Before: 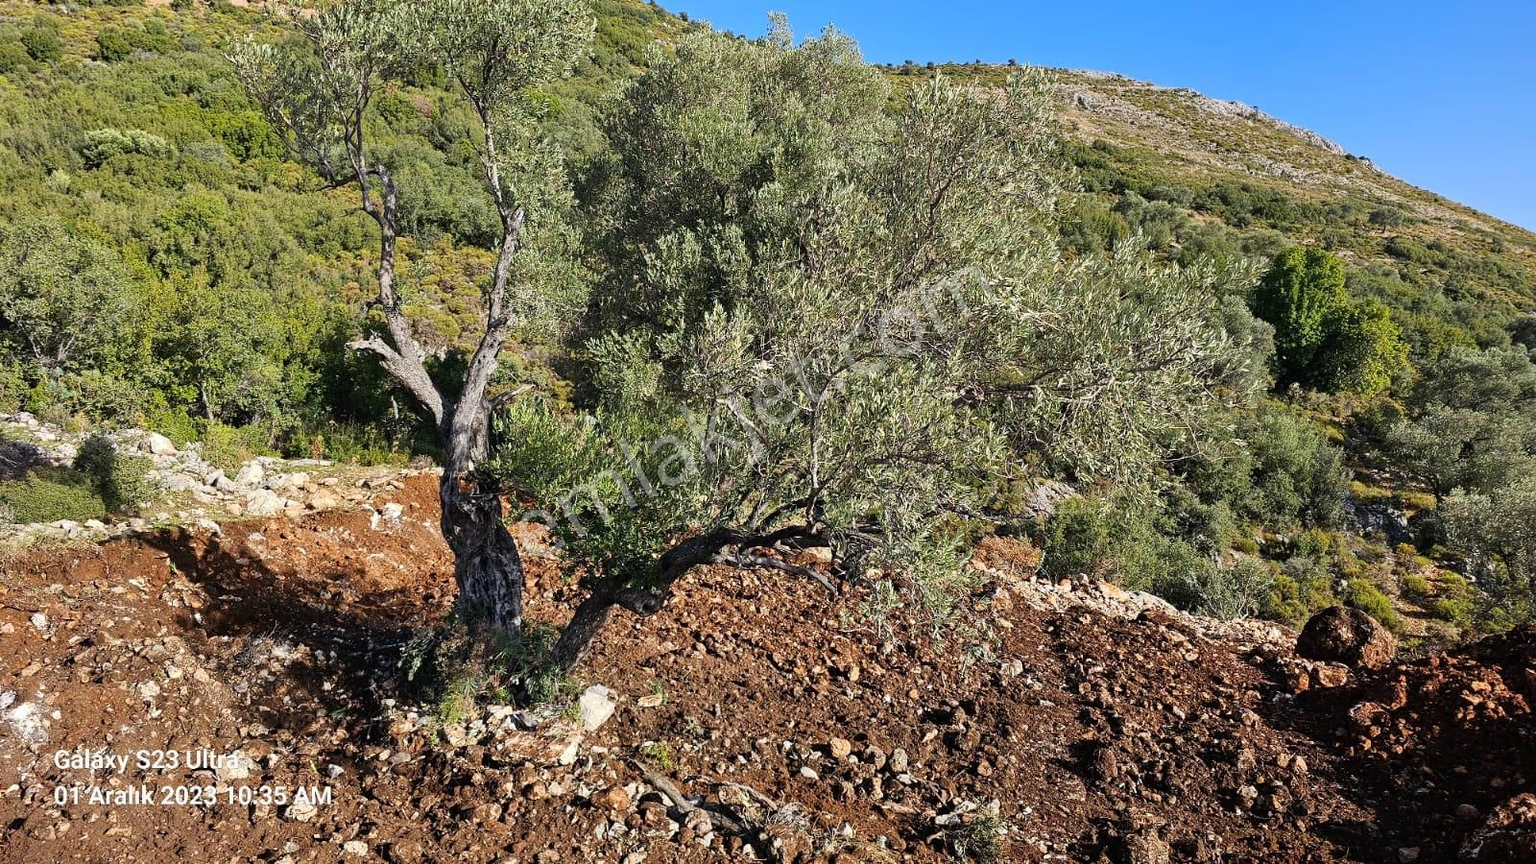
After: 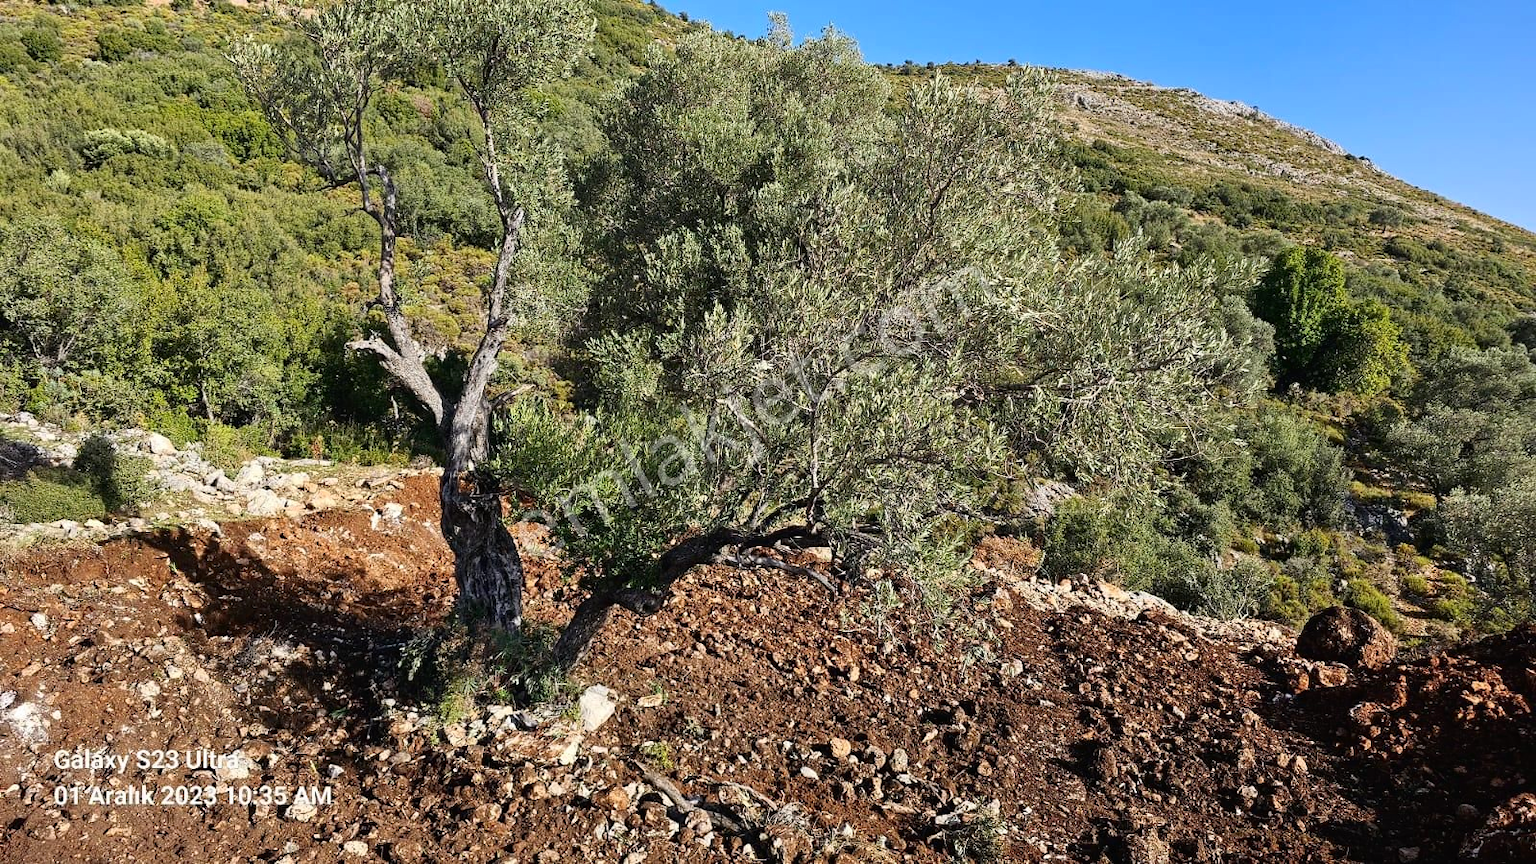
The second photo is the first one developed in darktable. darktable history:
tone curve: curves: ch0 [(0, 0) (0.003, 0.01) (0.011, 0.015) (0.025, 0.023) (0.044, 0.037) (0.069, 0.055) (0.1, 0.08) (0.136, 0.114) (0.177, 0.155) (0.224, 0.201) (0.277, 0.254) (0.335, 0.319) (0.399, 0.387) (0.468, 0.459) (0.543, 0.544) (0.623, 0.634) (0.709, 0.731) (0.801, 0.827) (0.898, 0.921) (1, 1)], color space Lab, independent channels, preserve colors none
